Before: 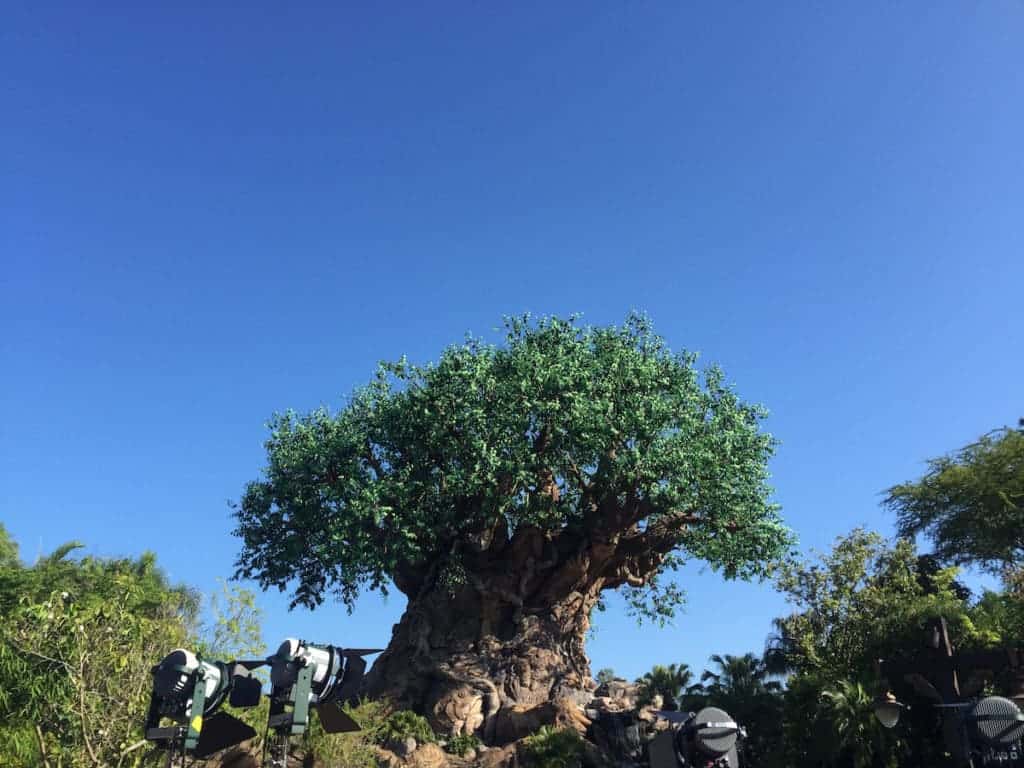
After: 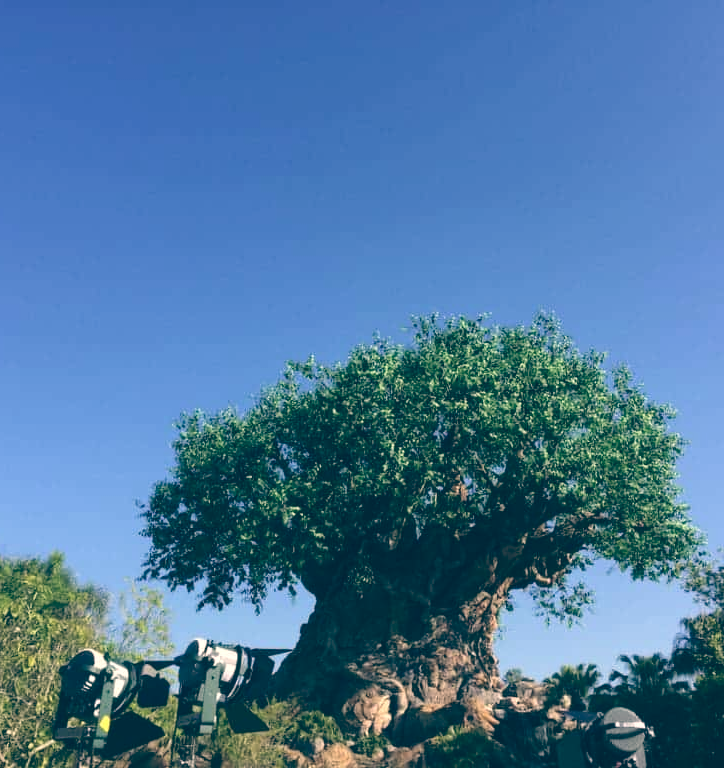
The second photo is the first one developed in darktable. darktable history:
color balance: lift [1.006, 0.985, 1.002, 1.015], gamma [1, 0.953, 1.008, 1.047], gain [1.076, 1.13, 1.004, 0.87]
crop and rotate: left 9.061%, right 20.142%
